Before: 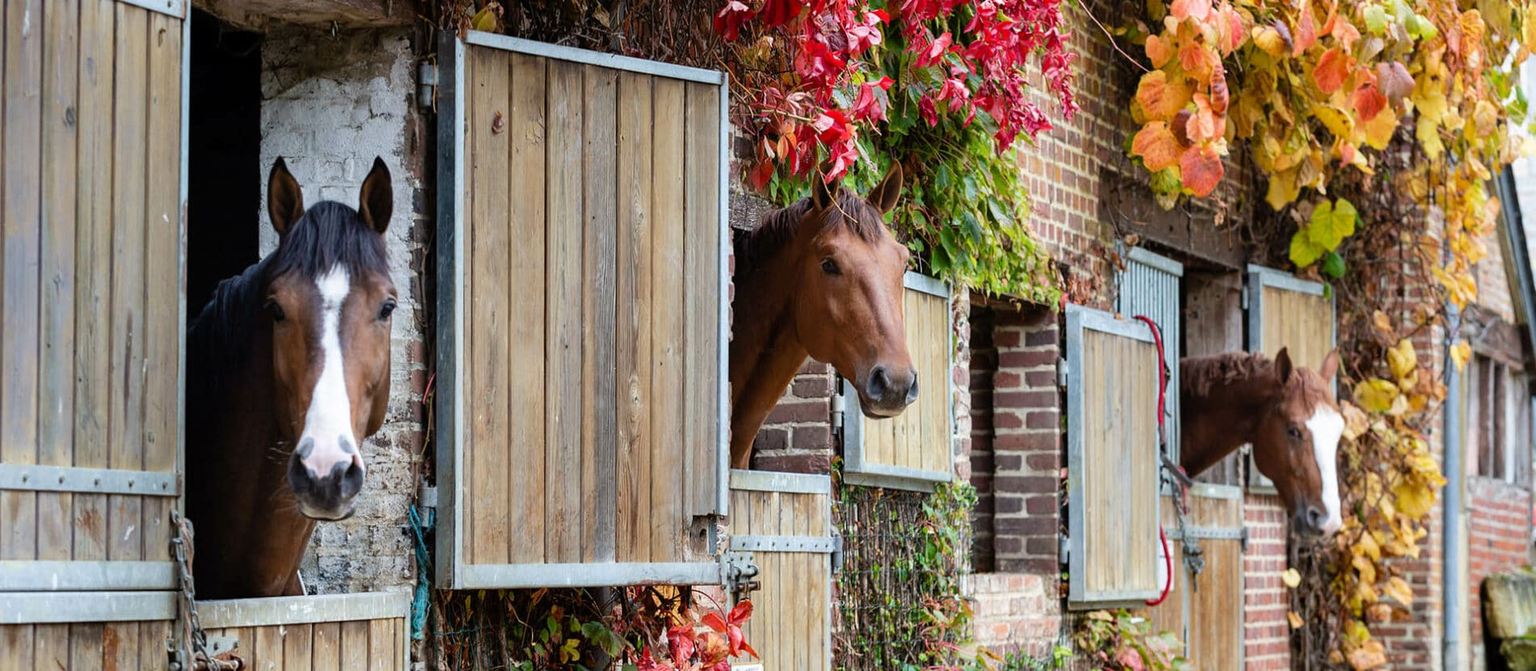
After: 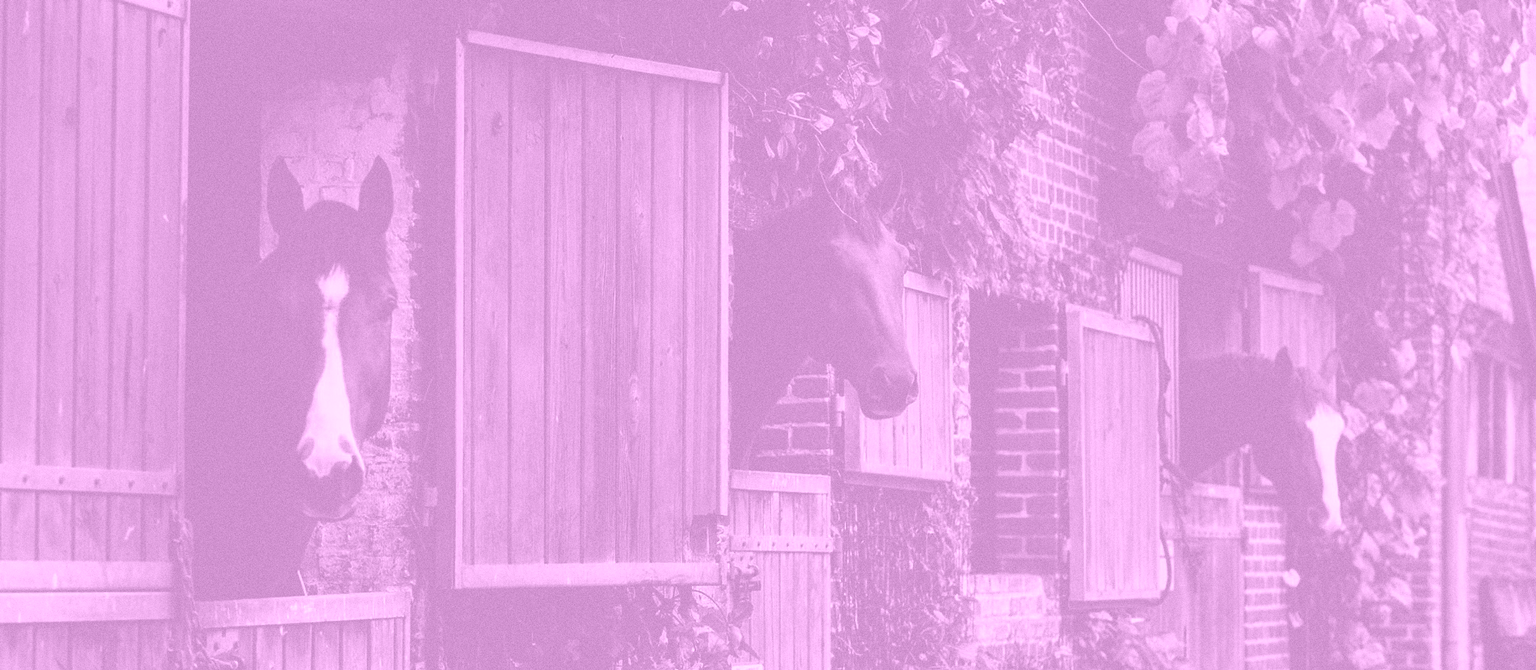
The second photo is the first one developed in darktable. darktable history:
contrast brightness saturation: brightness -1, saturation 1
grain: coarseness 0.09 ISO
rgb curve: curves: ch2 [(0, 0) (0.567, 0.512) (1, 1)], mode RGB, independent channels
colorize: hue 331.2°, saturation 75%, source mix 30.28%, lightness 70.52%, version 1
